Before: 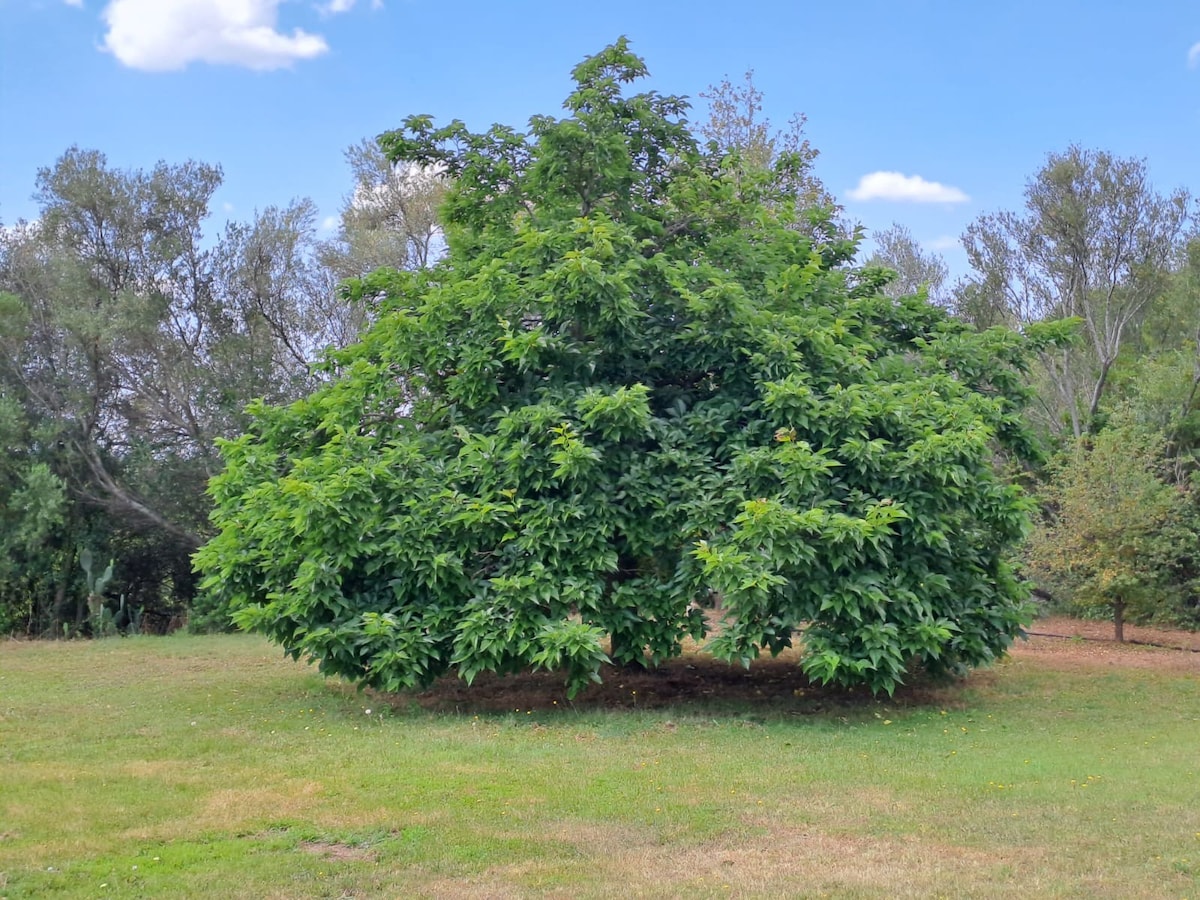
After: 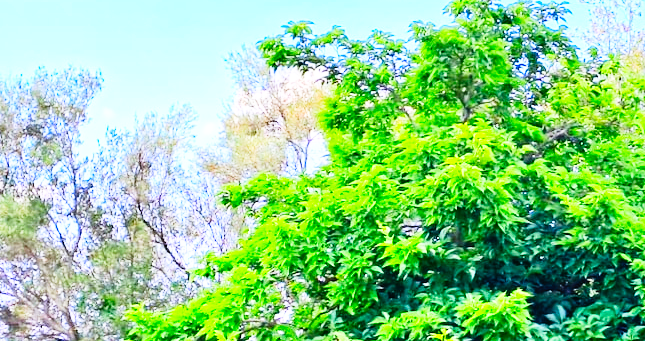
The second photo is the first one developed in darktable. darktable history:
base curve: curves: ch0 [(0, 0) (0.007, 0.004) (0.027, 0.03) (0.046, 0.07) (0.207, 0.54) (0.442, 0.872) (0.673, 0.972) (1, 1)], preserve colors none
crop: left 10.079%, top 10.511%, right 36.121%, bottom 51.496%
contrast brightness saturation: contrast 0.202, brightness 0.2, saturation 0.799
haze removal: strength 0.291, distance 0.253, compatibility mode true, adaptive false
